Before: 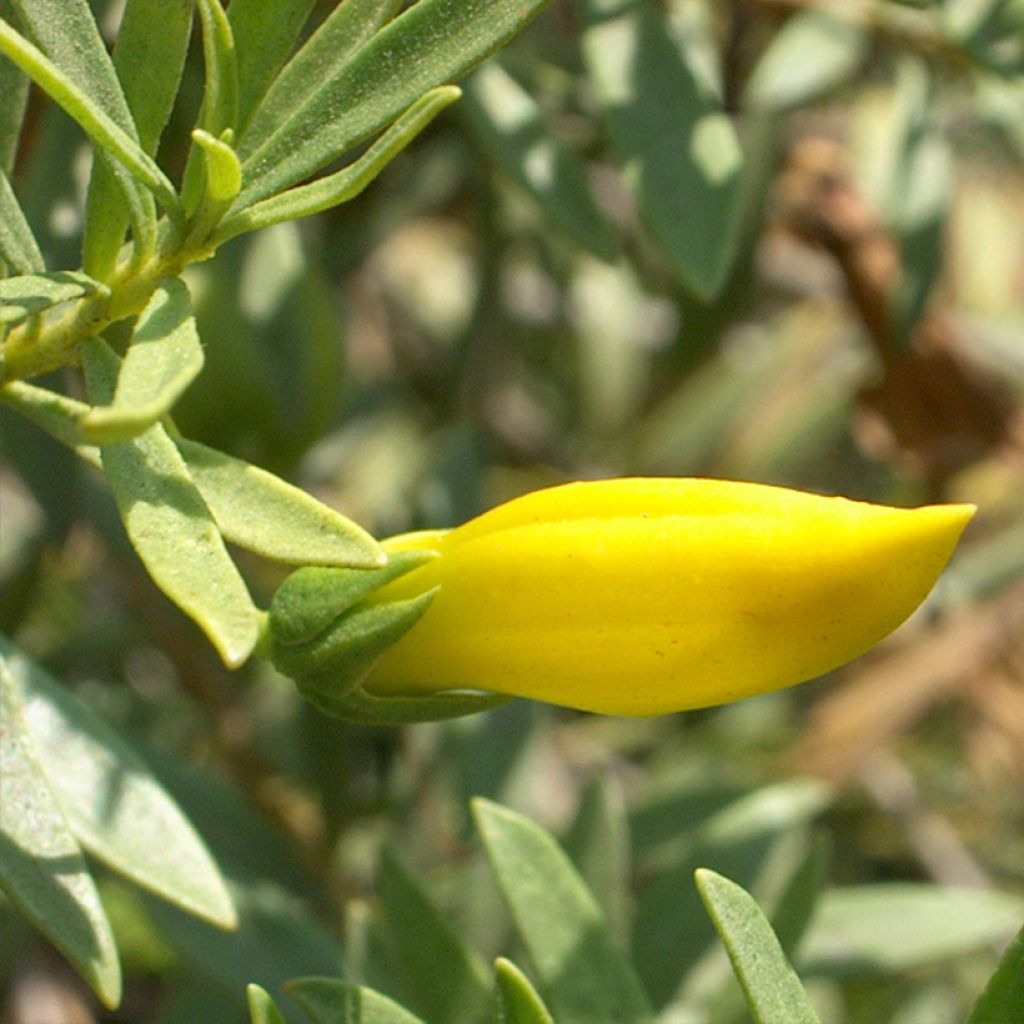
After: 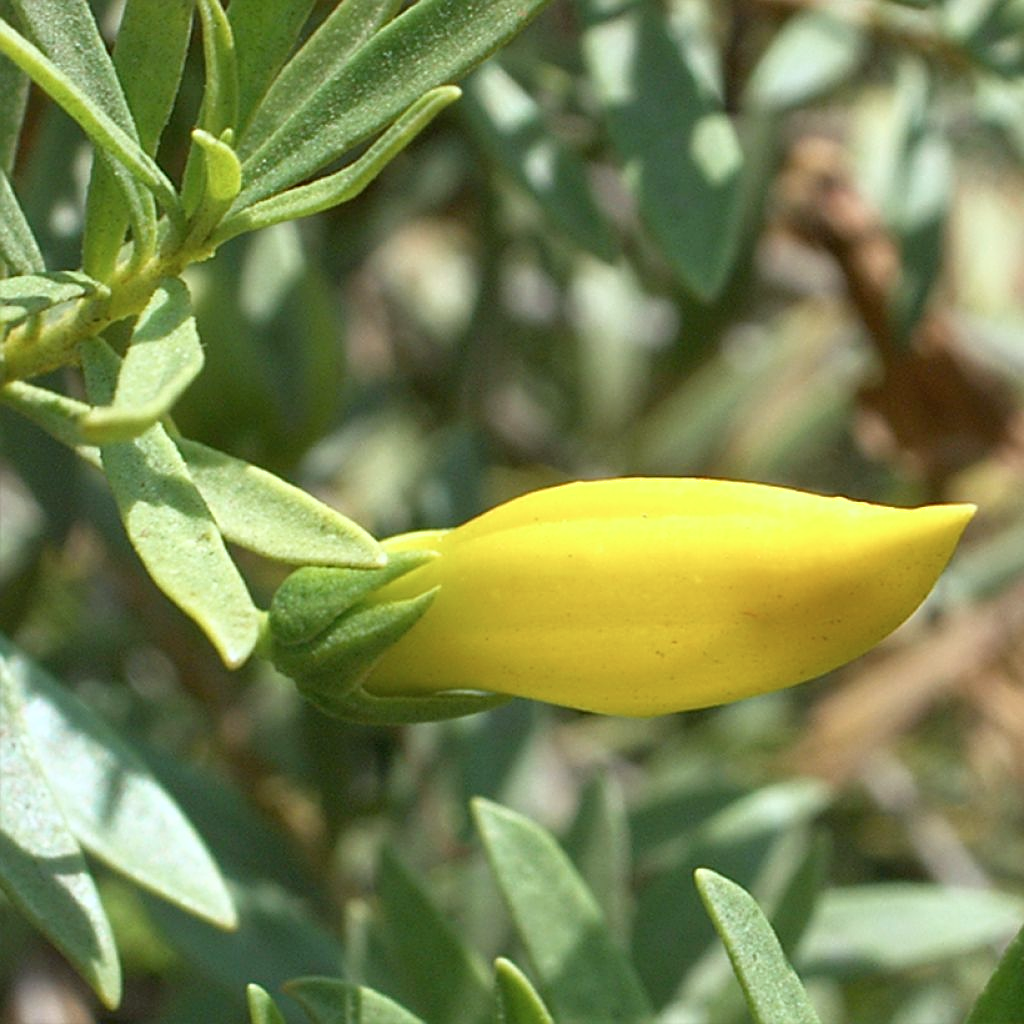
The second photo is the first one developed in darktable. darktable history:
shadows and highlights: shadows 0.628, highlights 41.11
sharpen: on, module defaults
color correction: highlights a* -3.97, highlights b* -10.66
